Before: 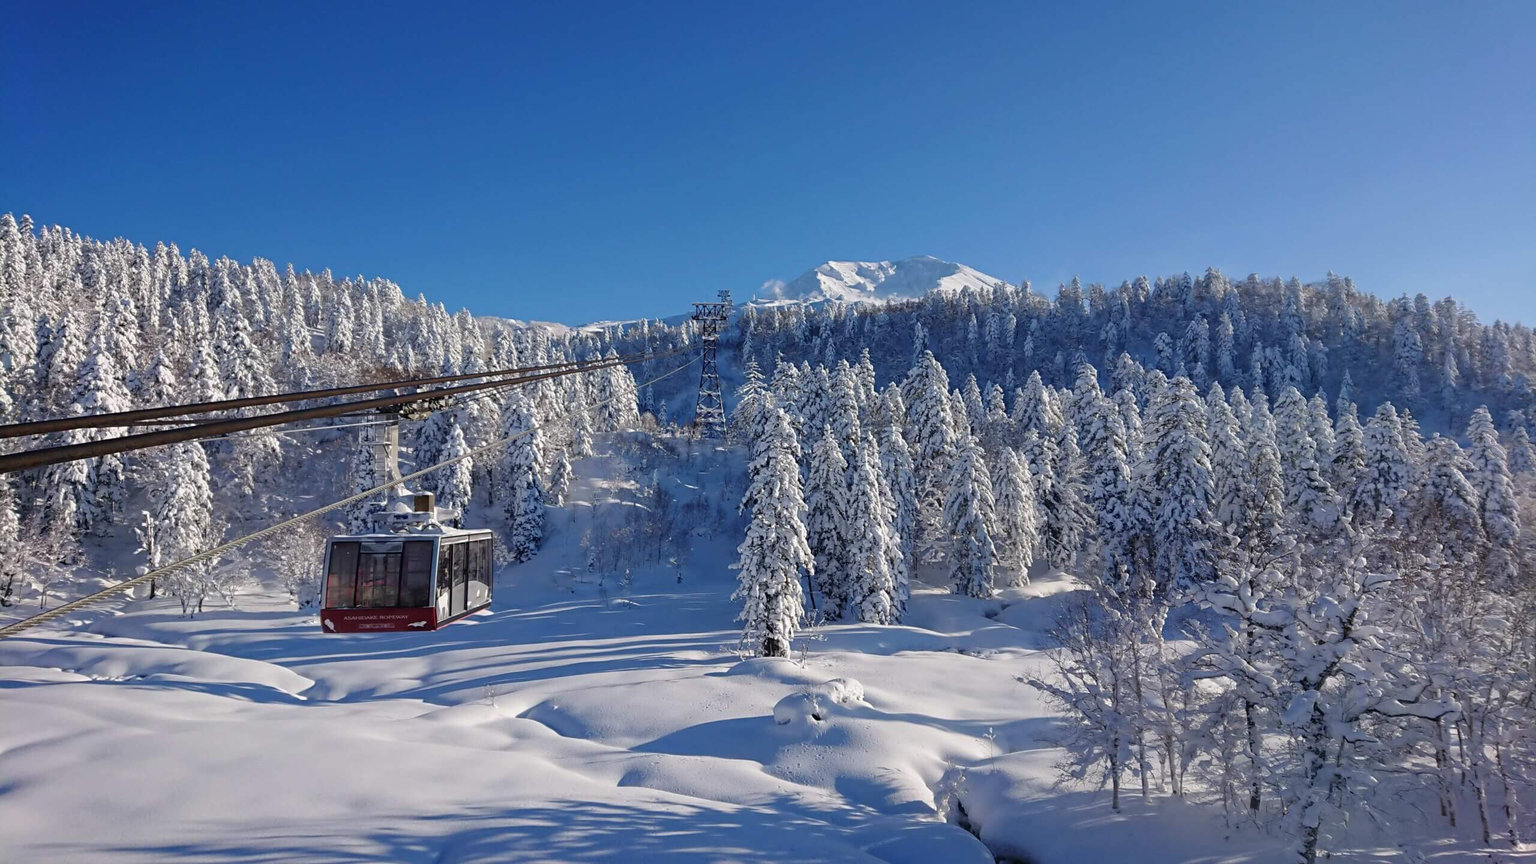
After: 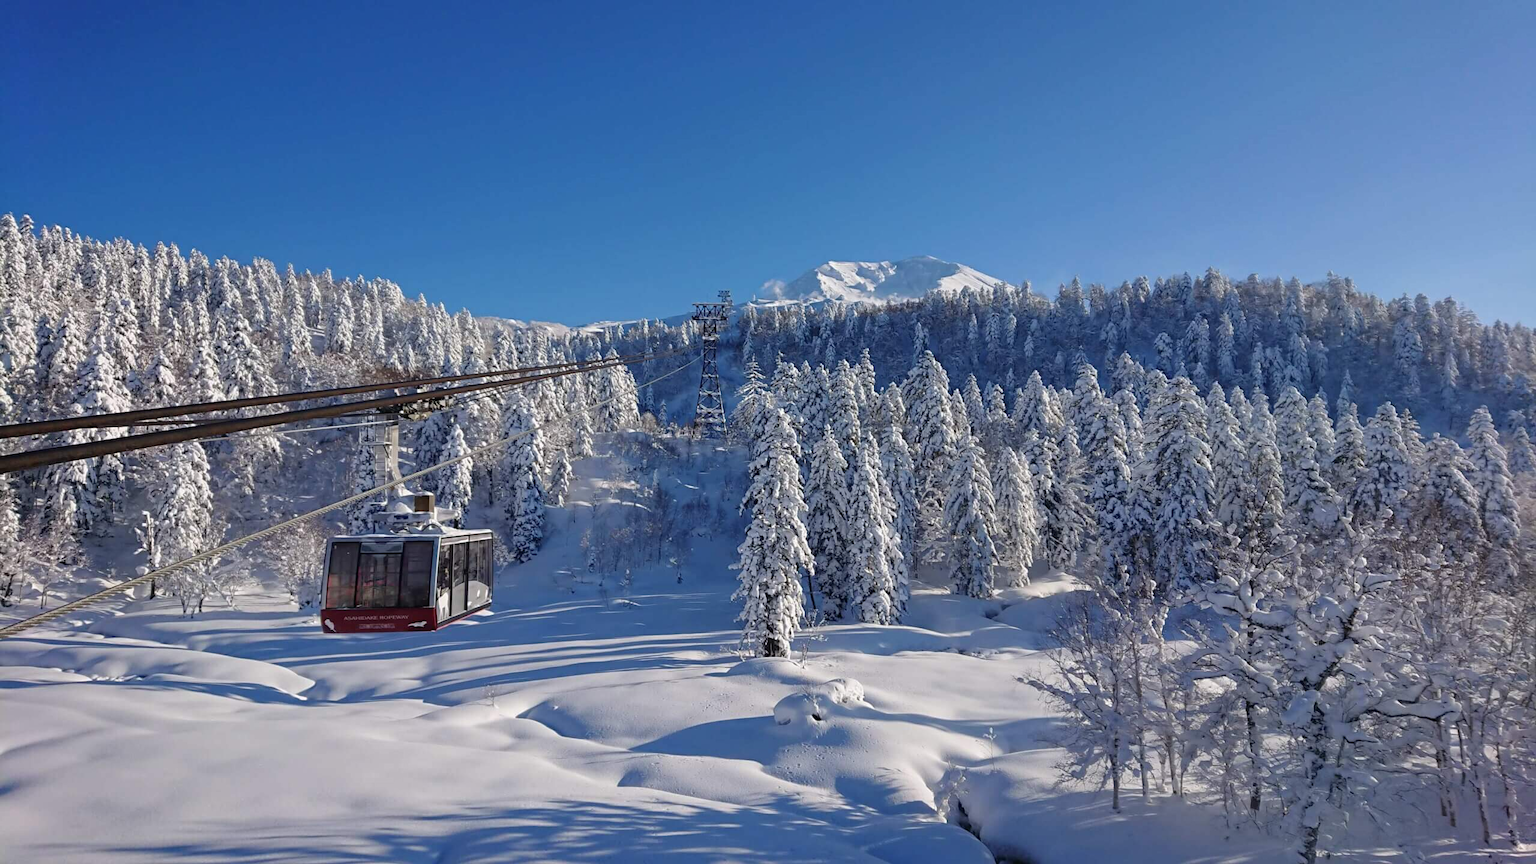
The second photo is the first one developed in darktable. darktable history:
shadows and highlights: shadows 29.76, highlights -30.49, low approximation 0.01, soften with gaussian
